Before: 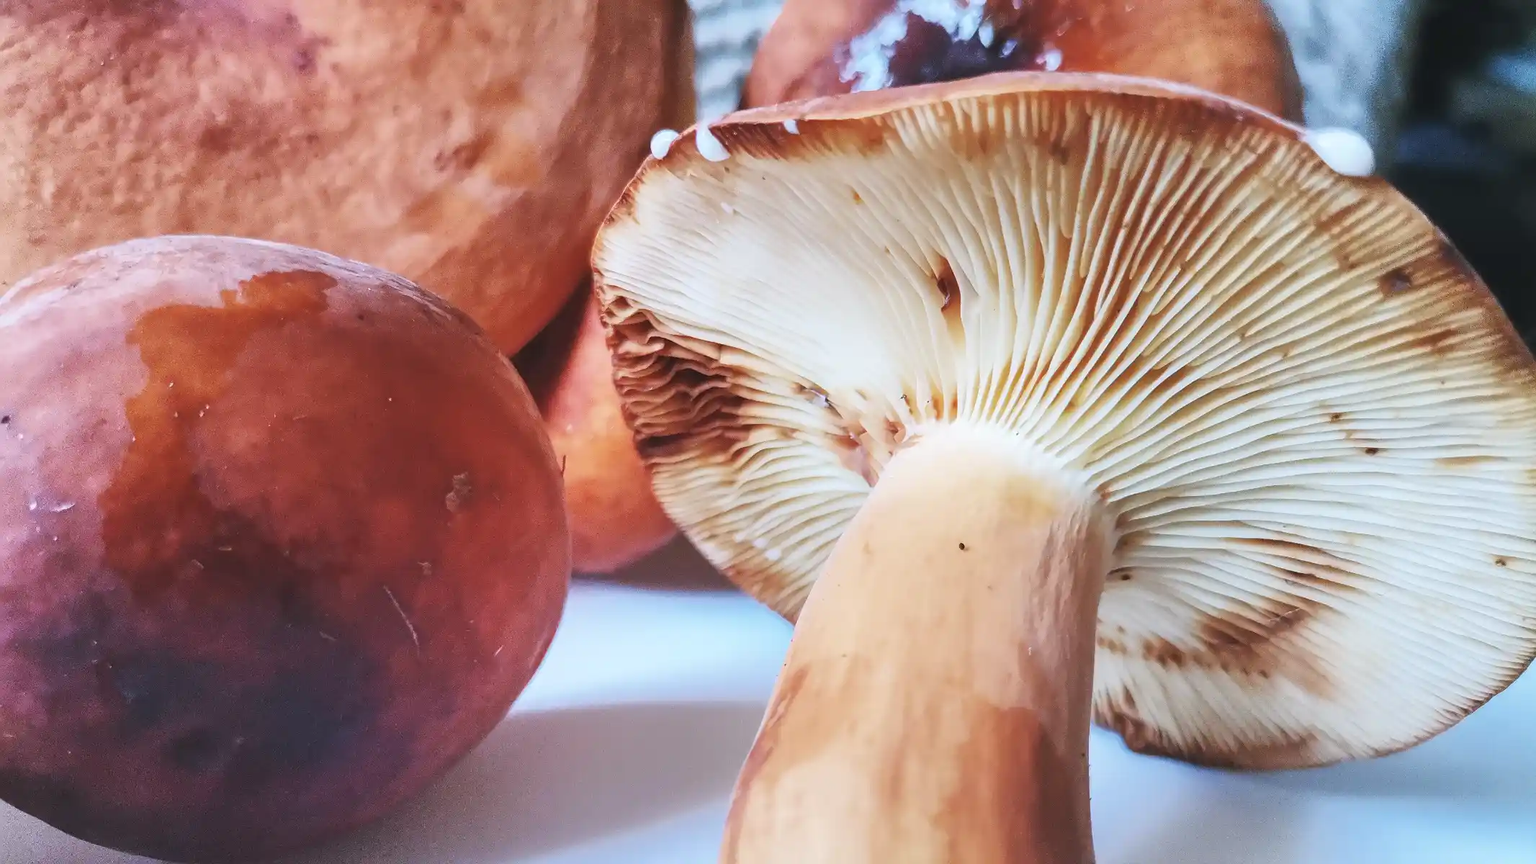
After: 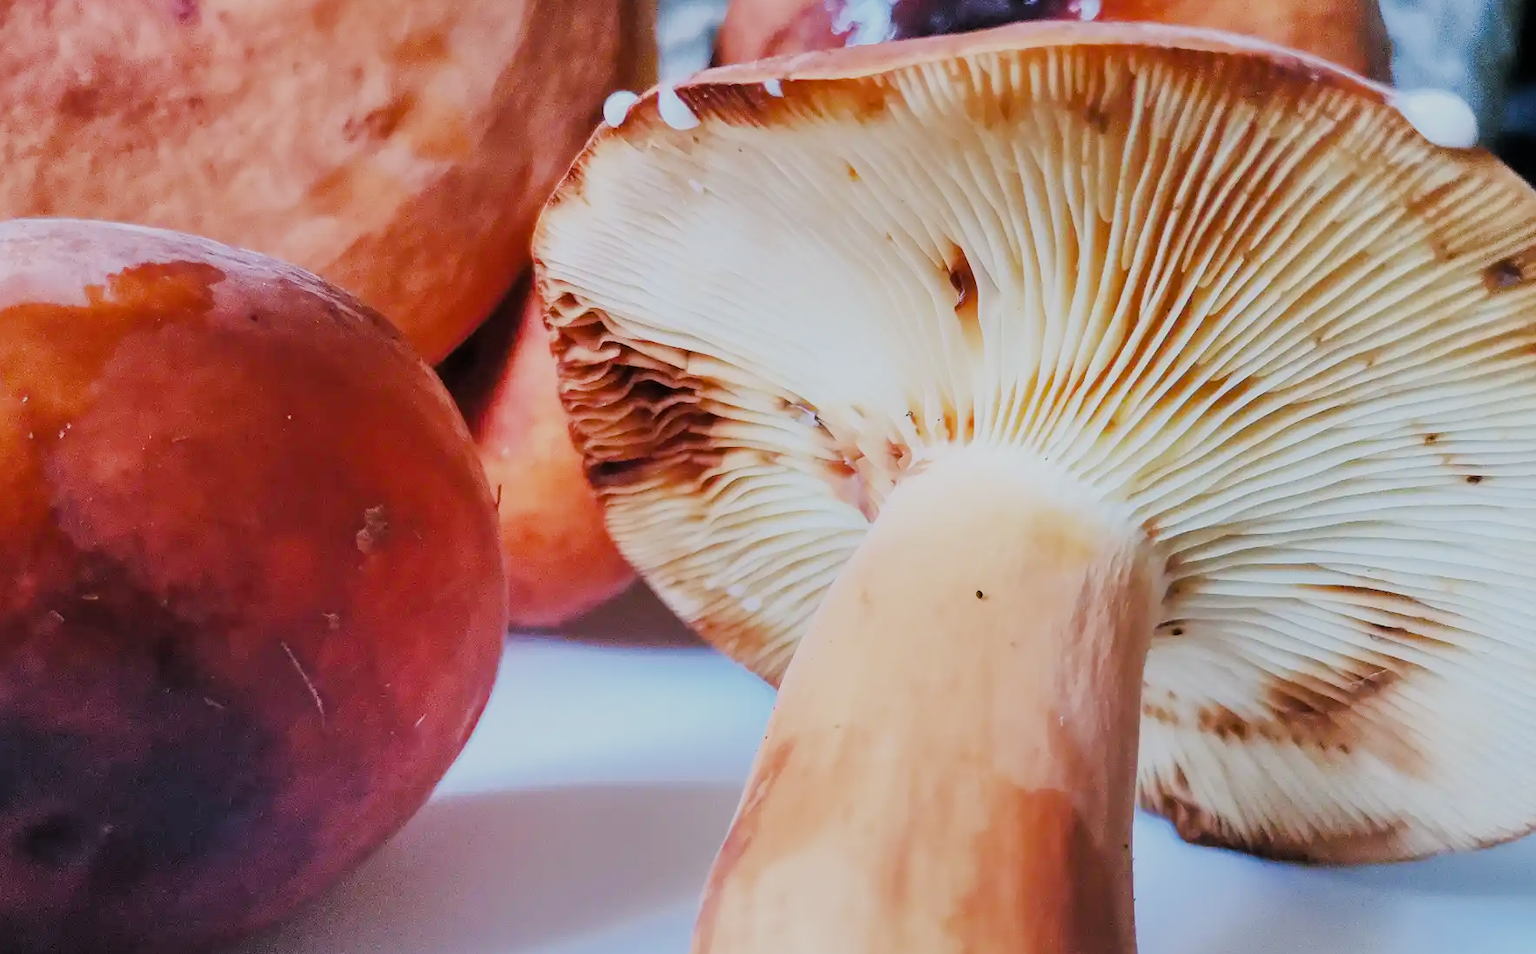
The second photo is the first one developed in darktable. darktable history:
crop: left 9.807%, top 6.259%, right 7.334%, bottom 2.177%
filmic rgb: black relative exposure -4.38 EV, white relative exposure 4.56 EV, hardness 2.37, contrast 1.05
color balance rgb: linear chroma grading › global chroma 8.12%, perceptual saturation grading › global saturation 9.07%, perceptual saturation grading › highlights -13.84%, perceptual saturation grading › mid-tones 14.88%, perceptual saturation grading › shadows 22.8%, perceptual brilliance grading › highlights 2.61%, global vibrance 12.07%
